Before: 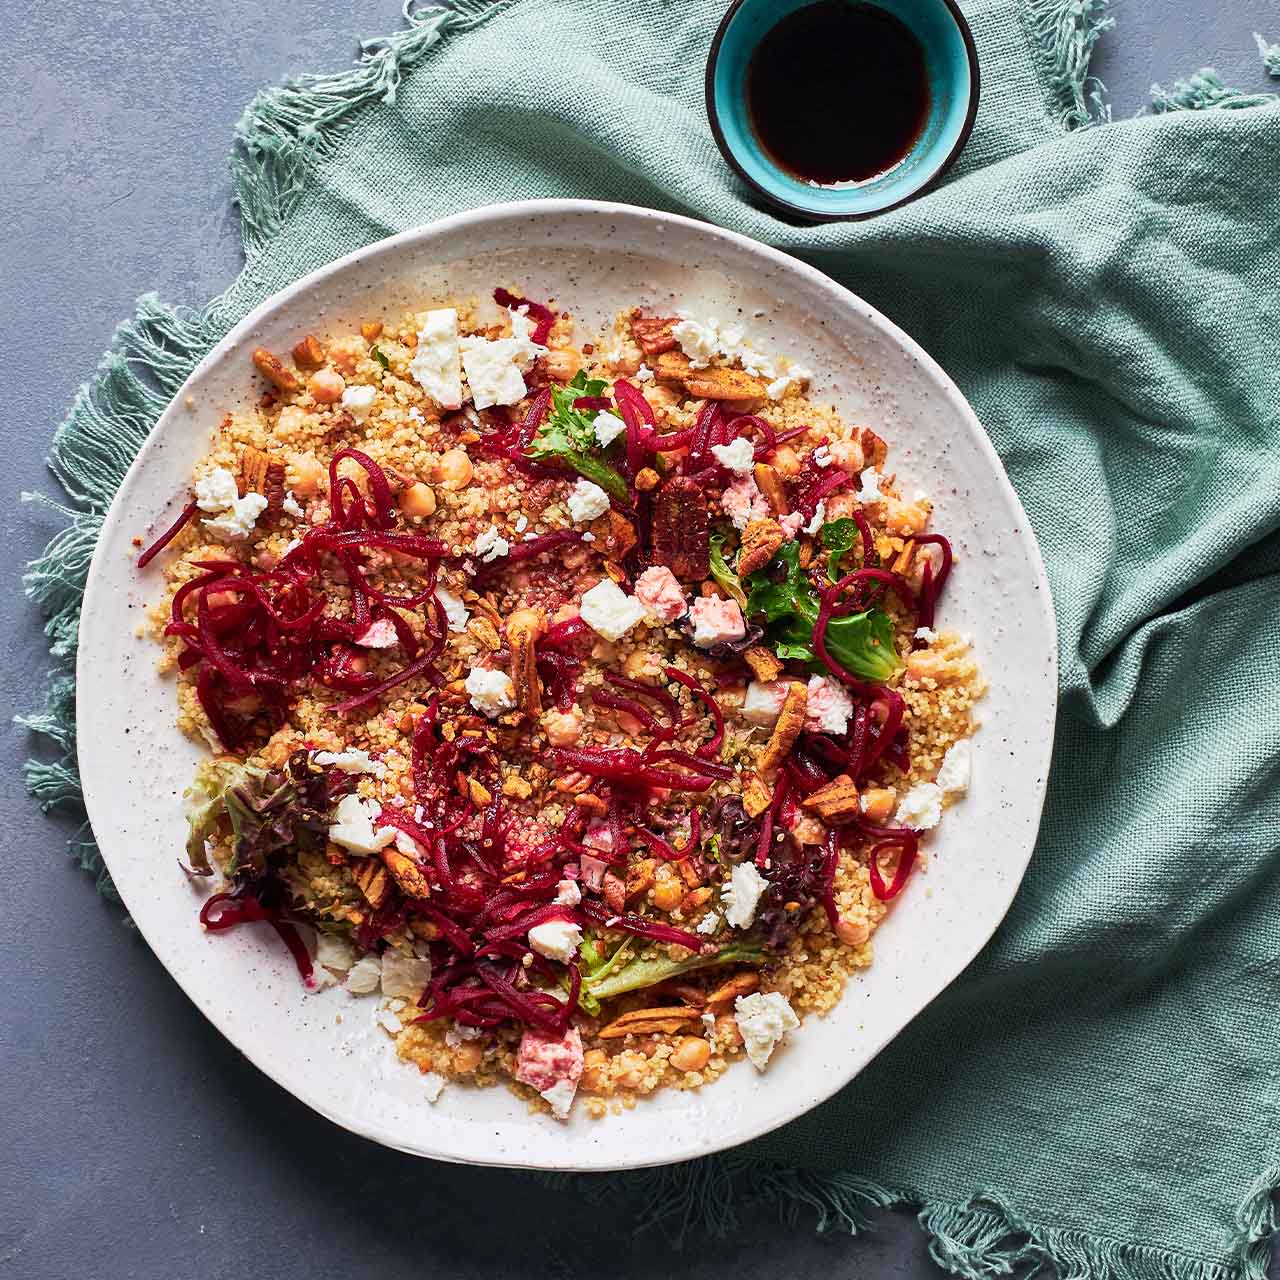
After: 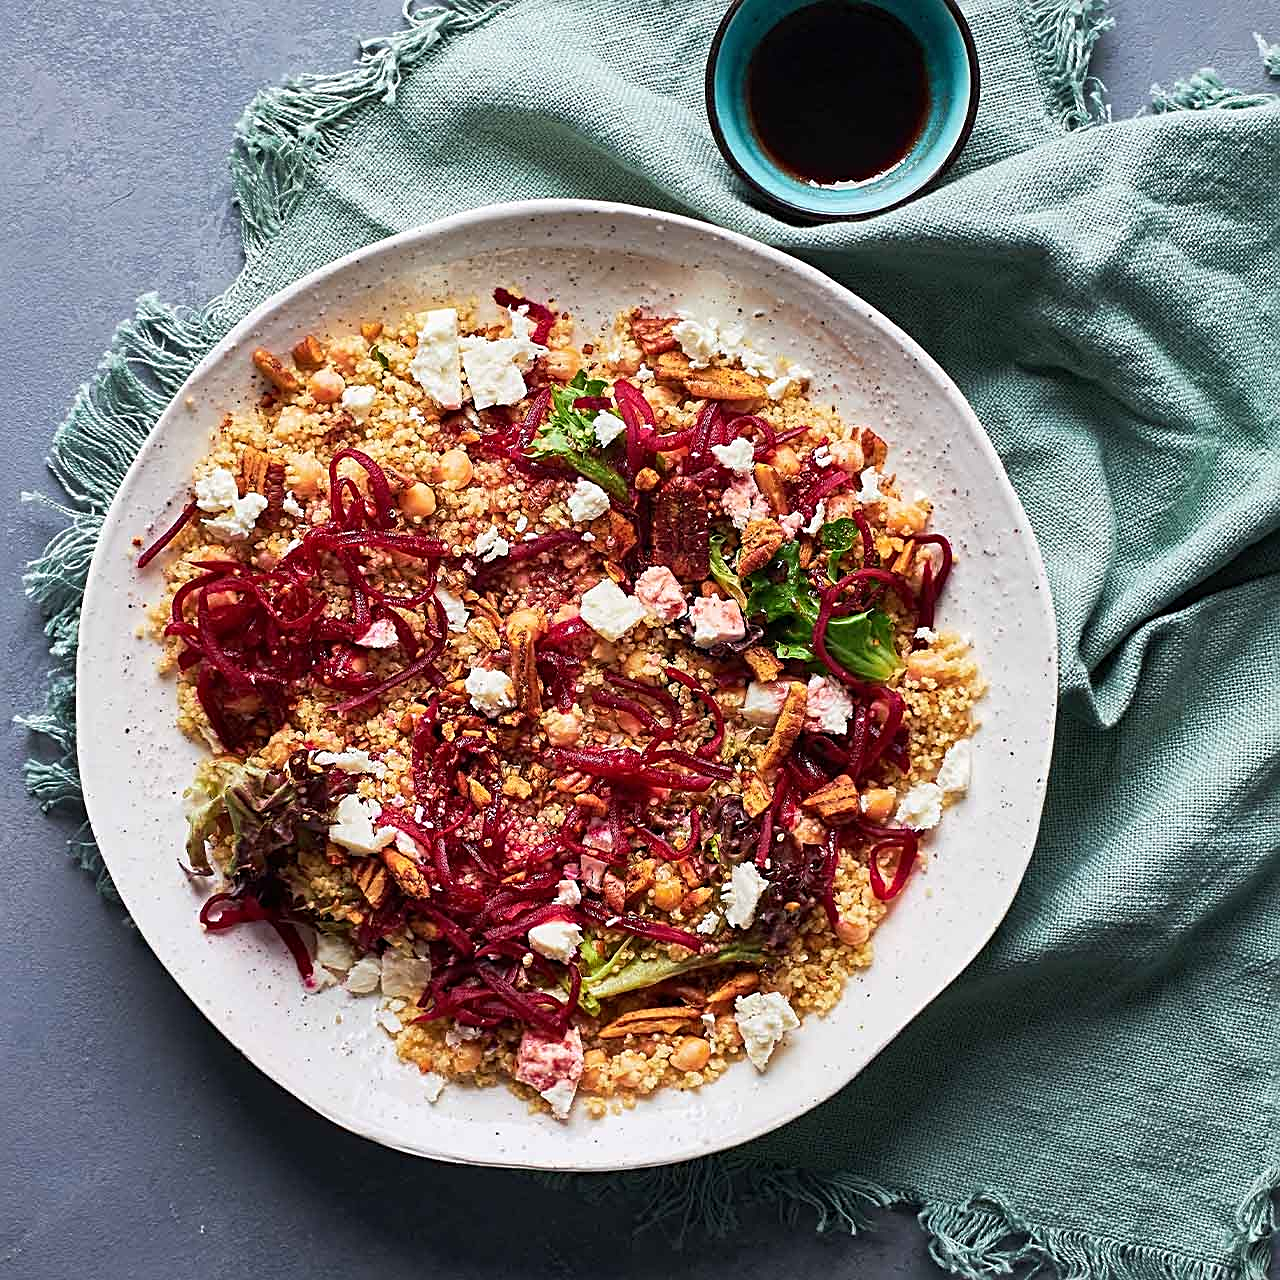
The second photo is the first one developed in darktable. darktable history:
sharpen: radius 3.135
